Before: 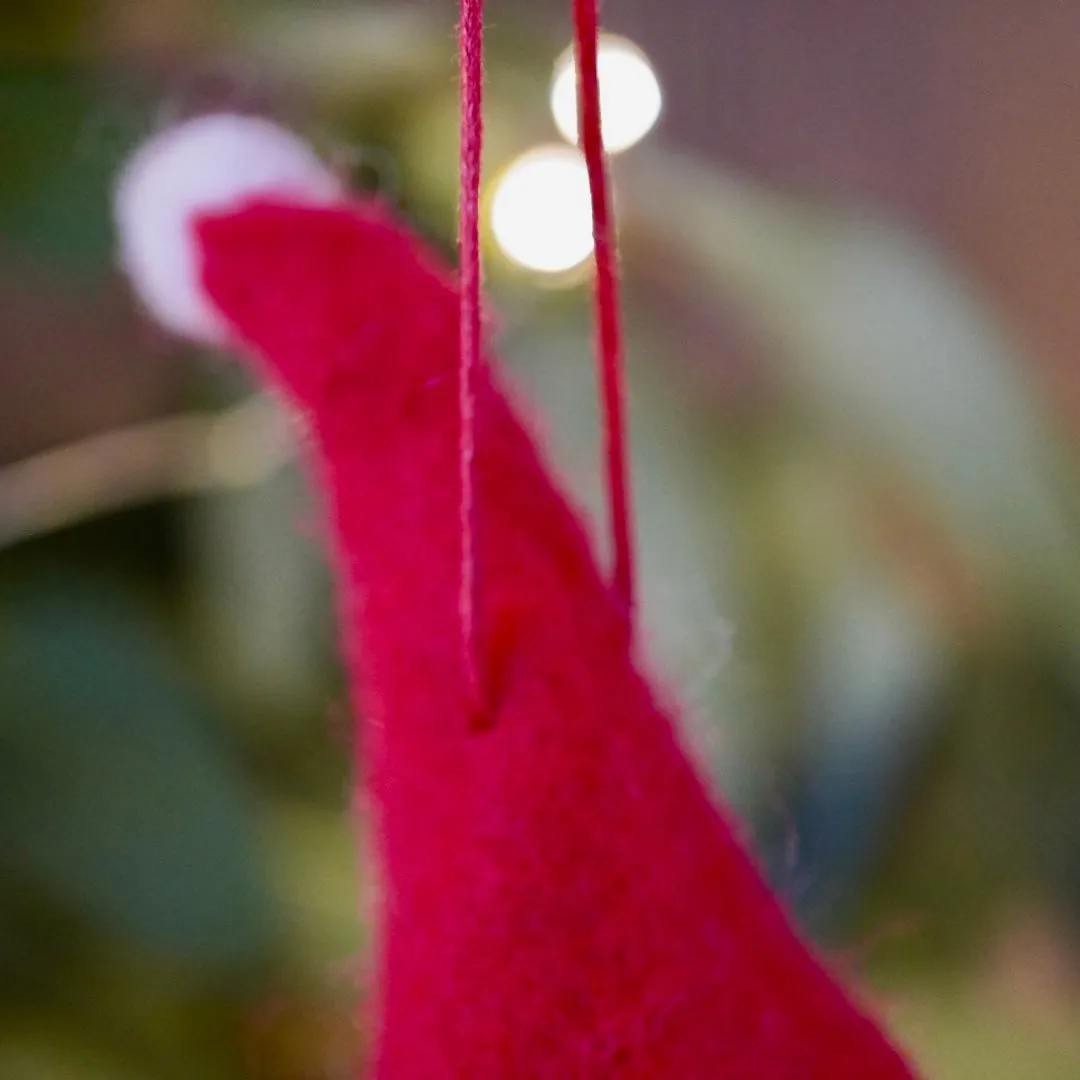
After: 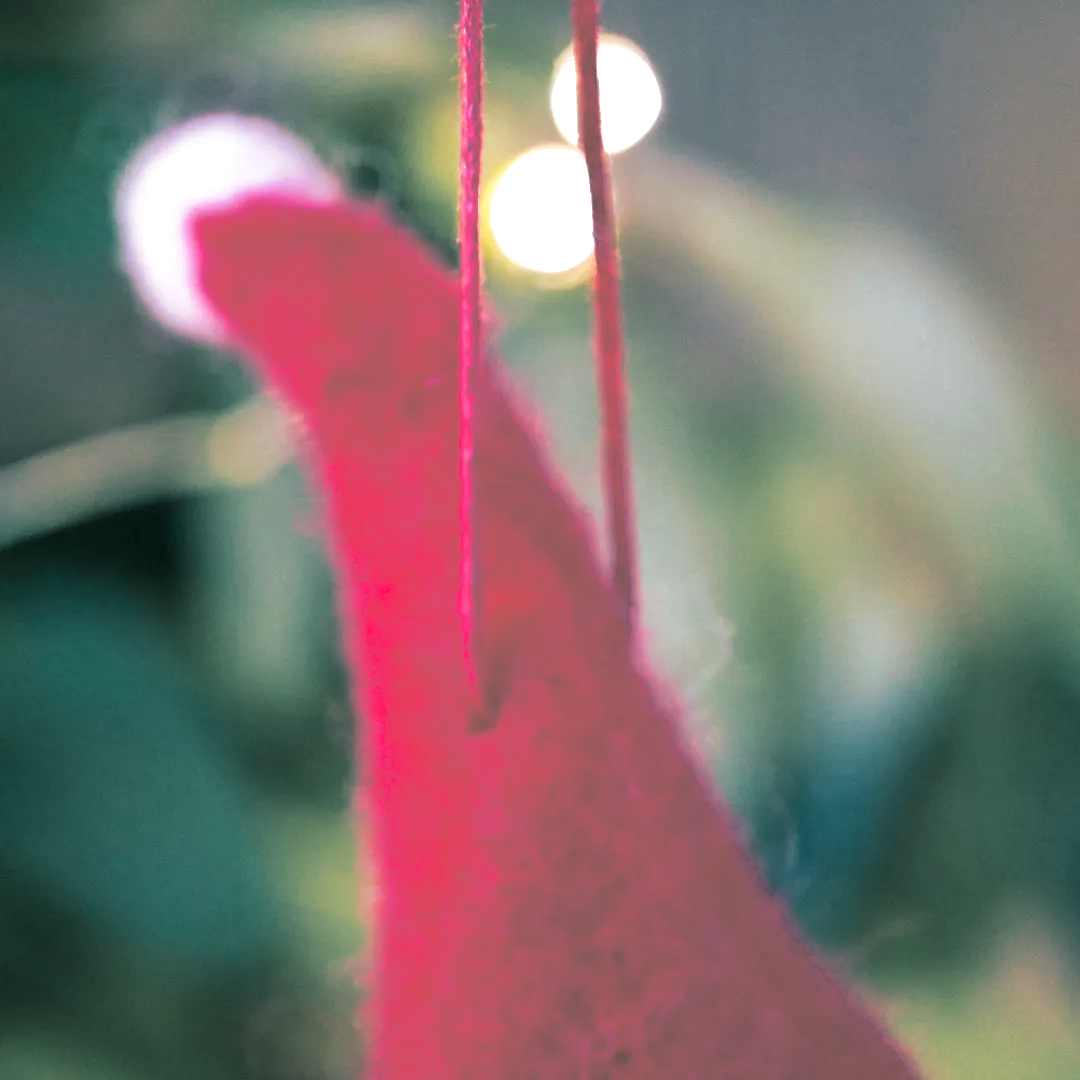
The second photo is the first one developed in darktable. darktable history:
split-toning: shadows › hue 186.43°, highlights › hue 49.29°, compress 30.29%
exposure: exposure 0.7 EV, compensate highlight preservation false
